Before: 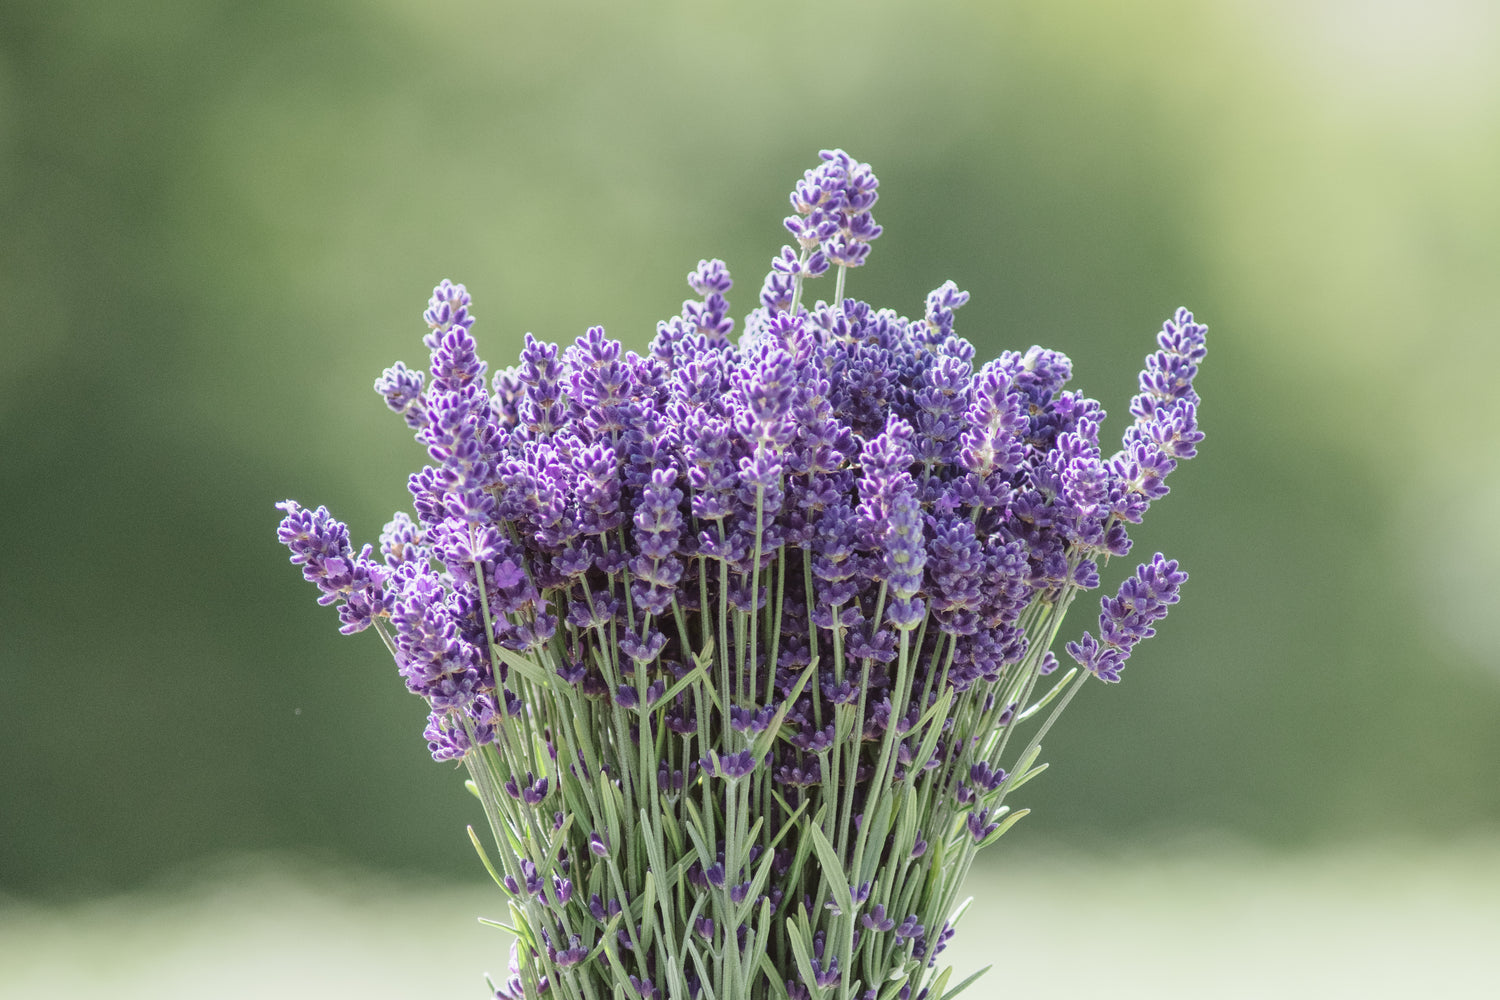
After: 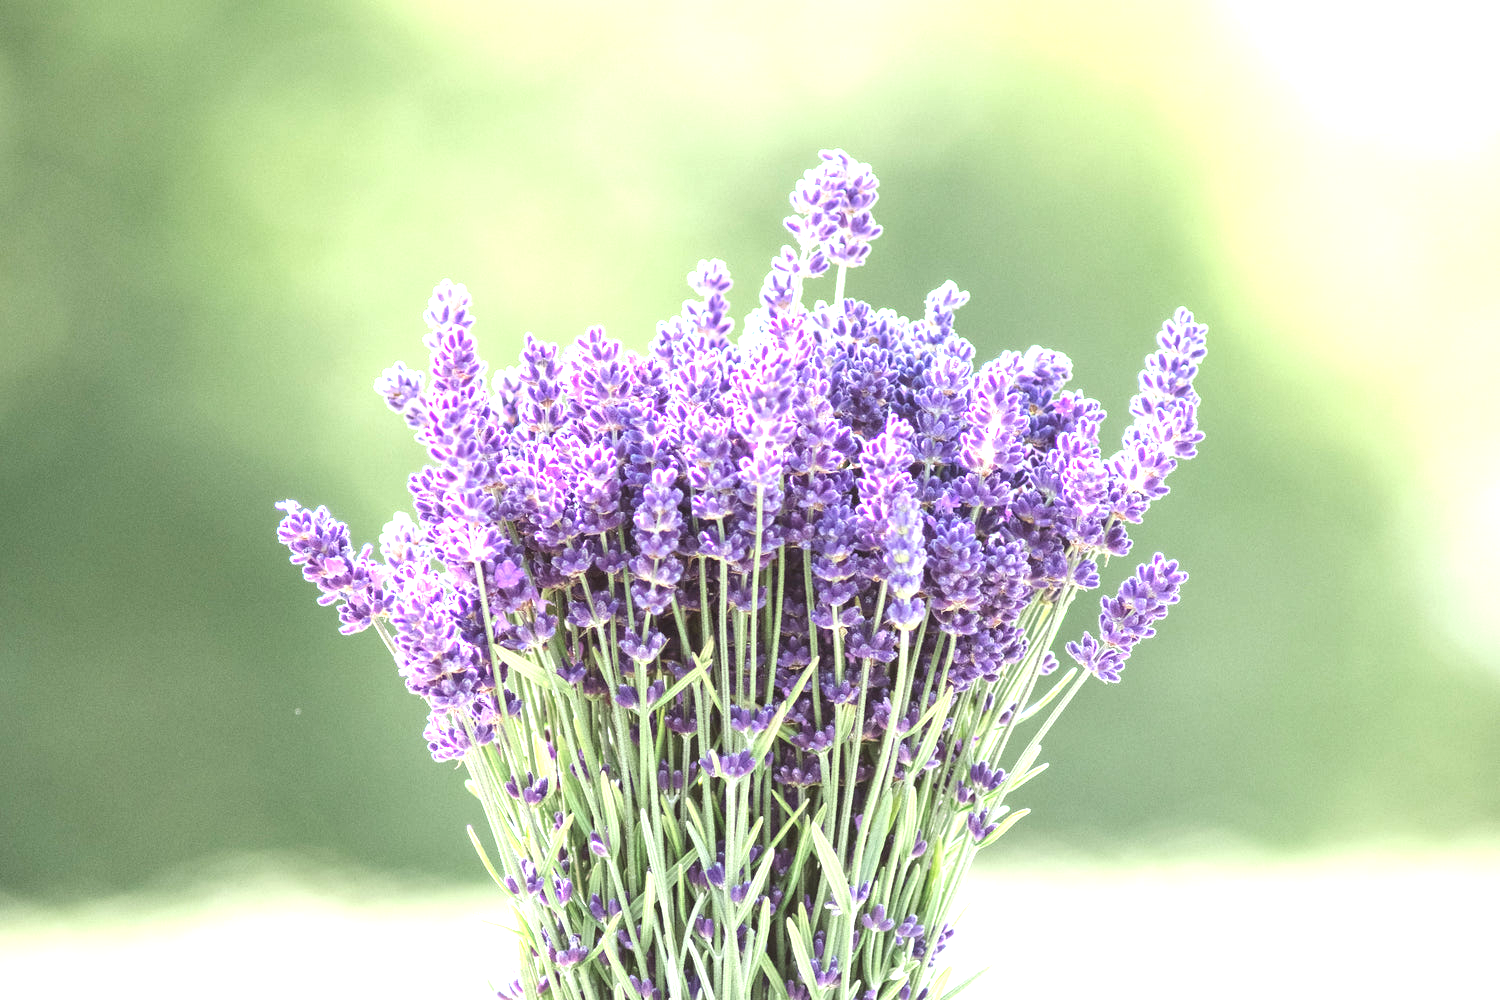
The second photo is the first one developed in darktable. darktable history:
exposure: black level correction 0, exposure 1.456 EV, compensate highlight preservation false
